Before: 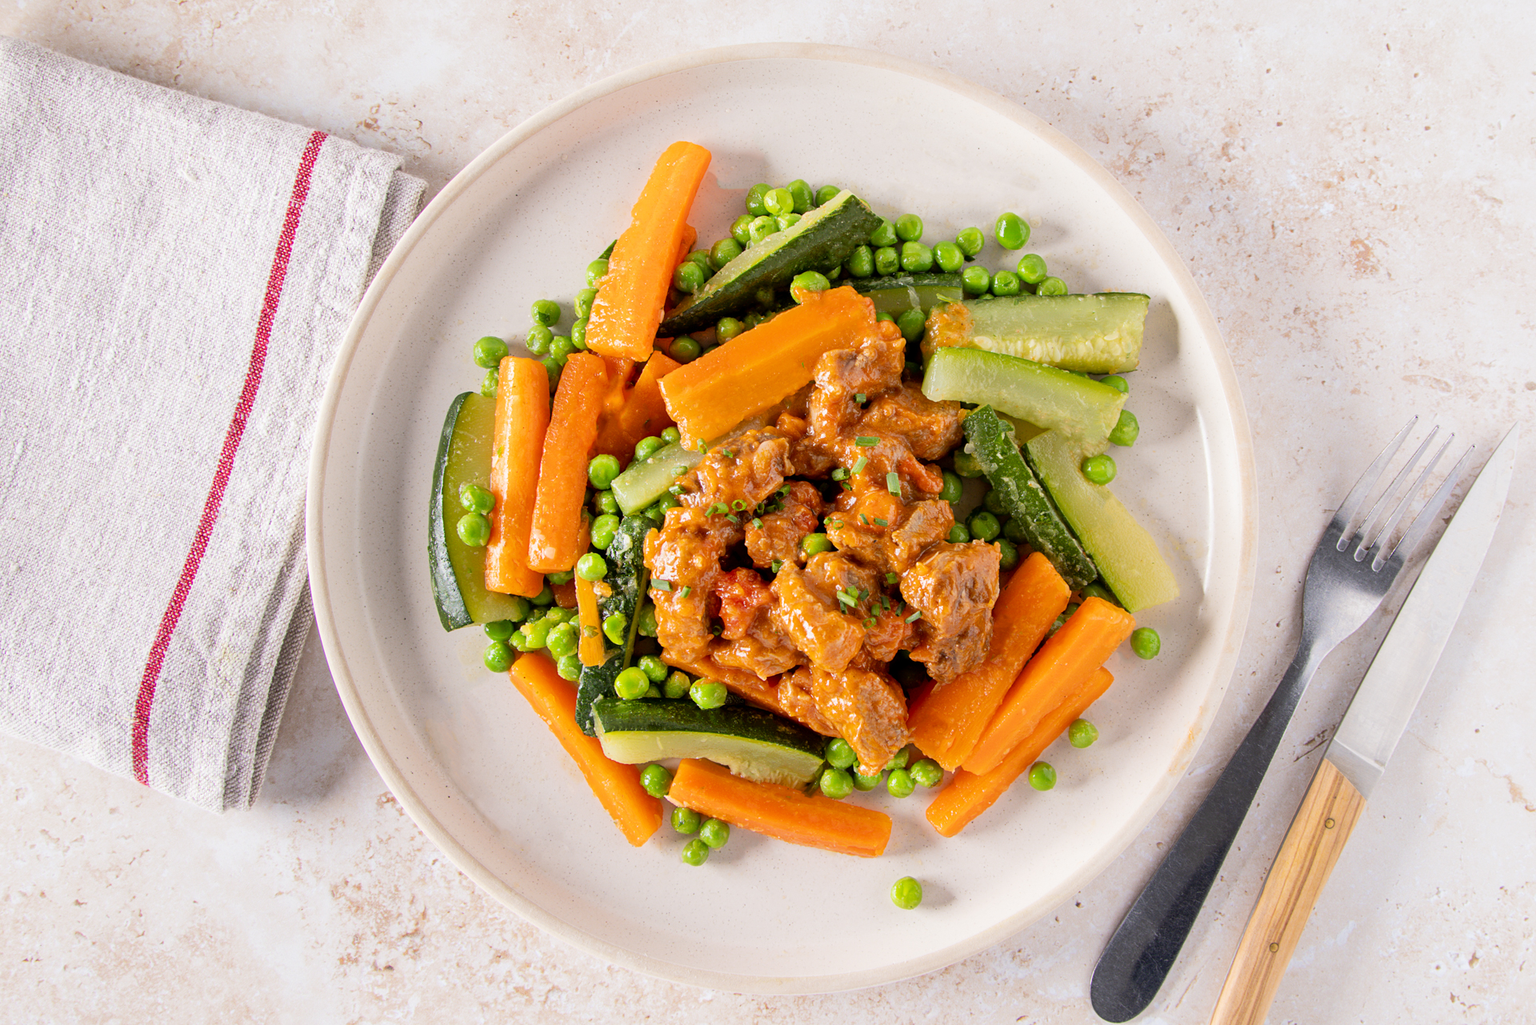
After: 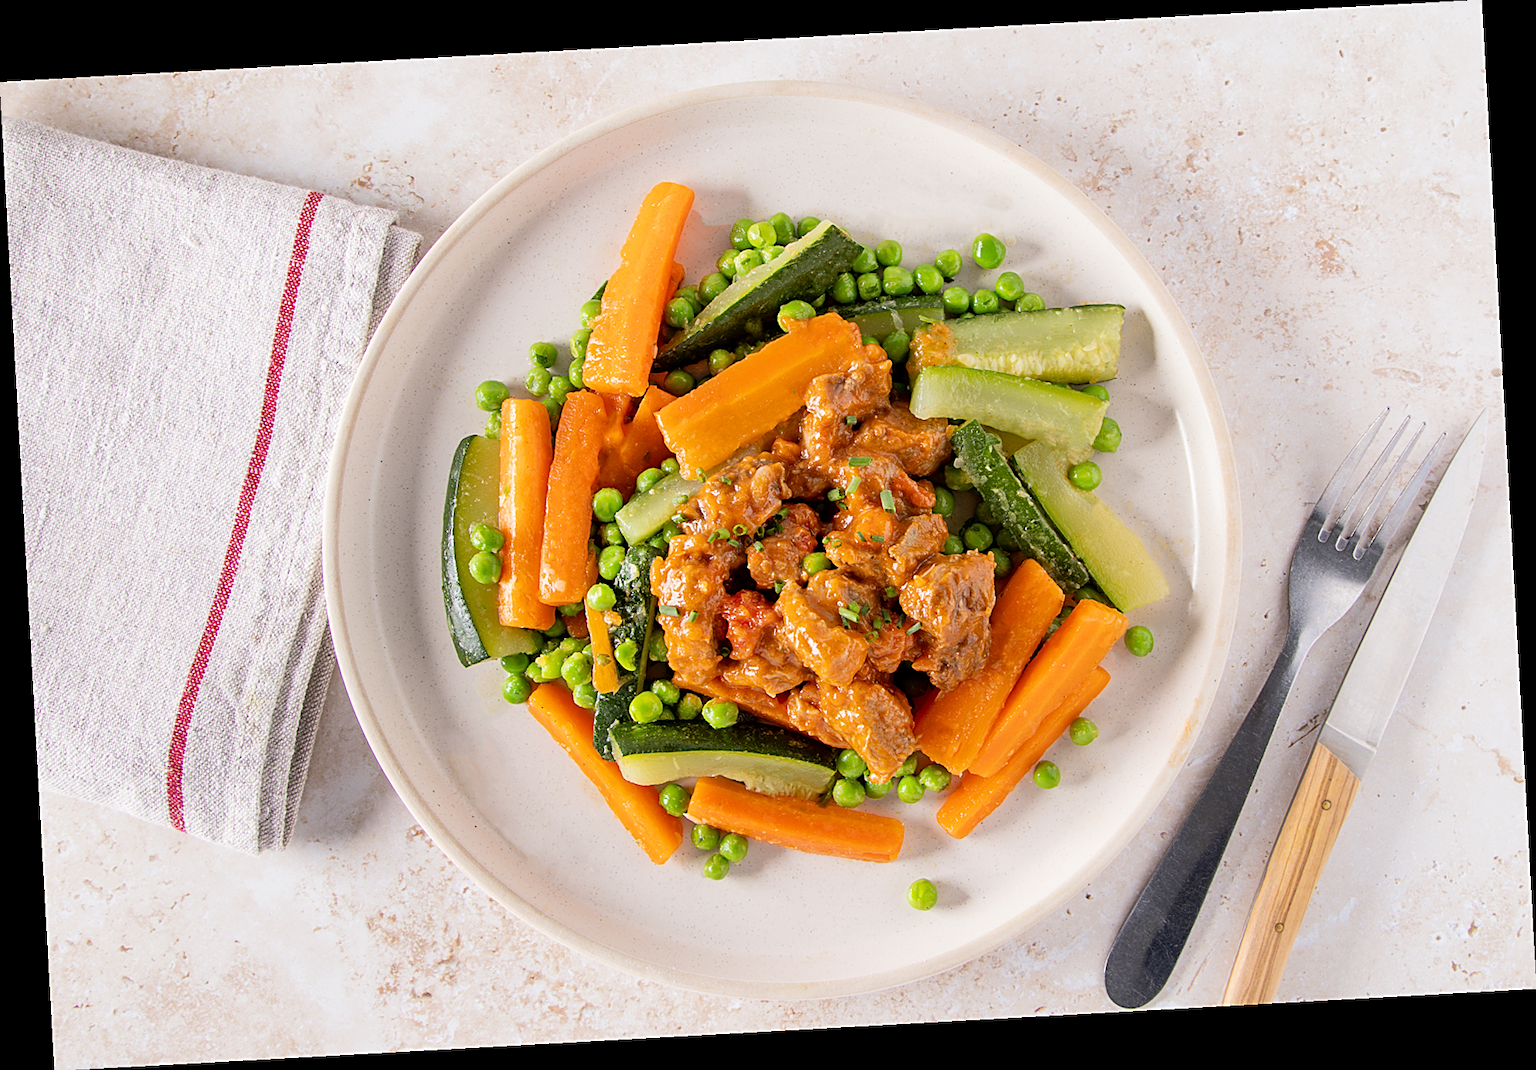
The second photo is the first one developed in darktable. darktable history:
rotate and perspective: rotation -3.18°, automatic cropping off
sharpen: on, module defaults
